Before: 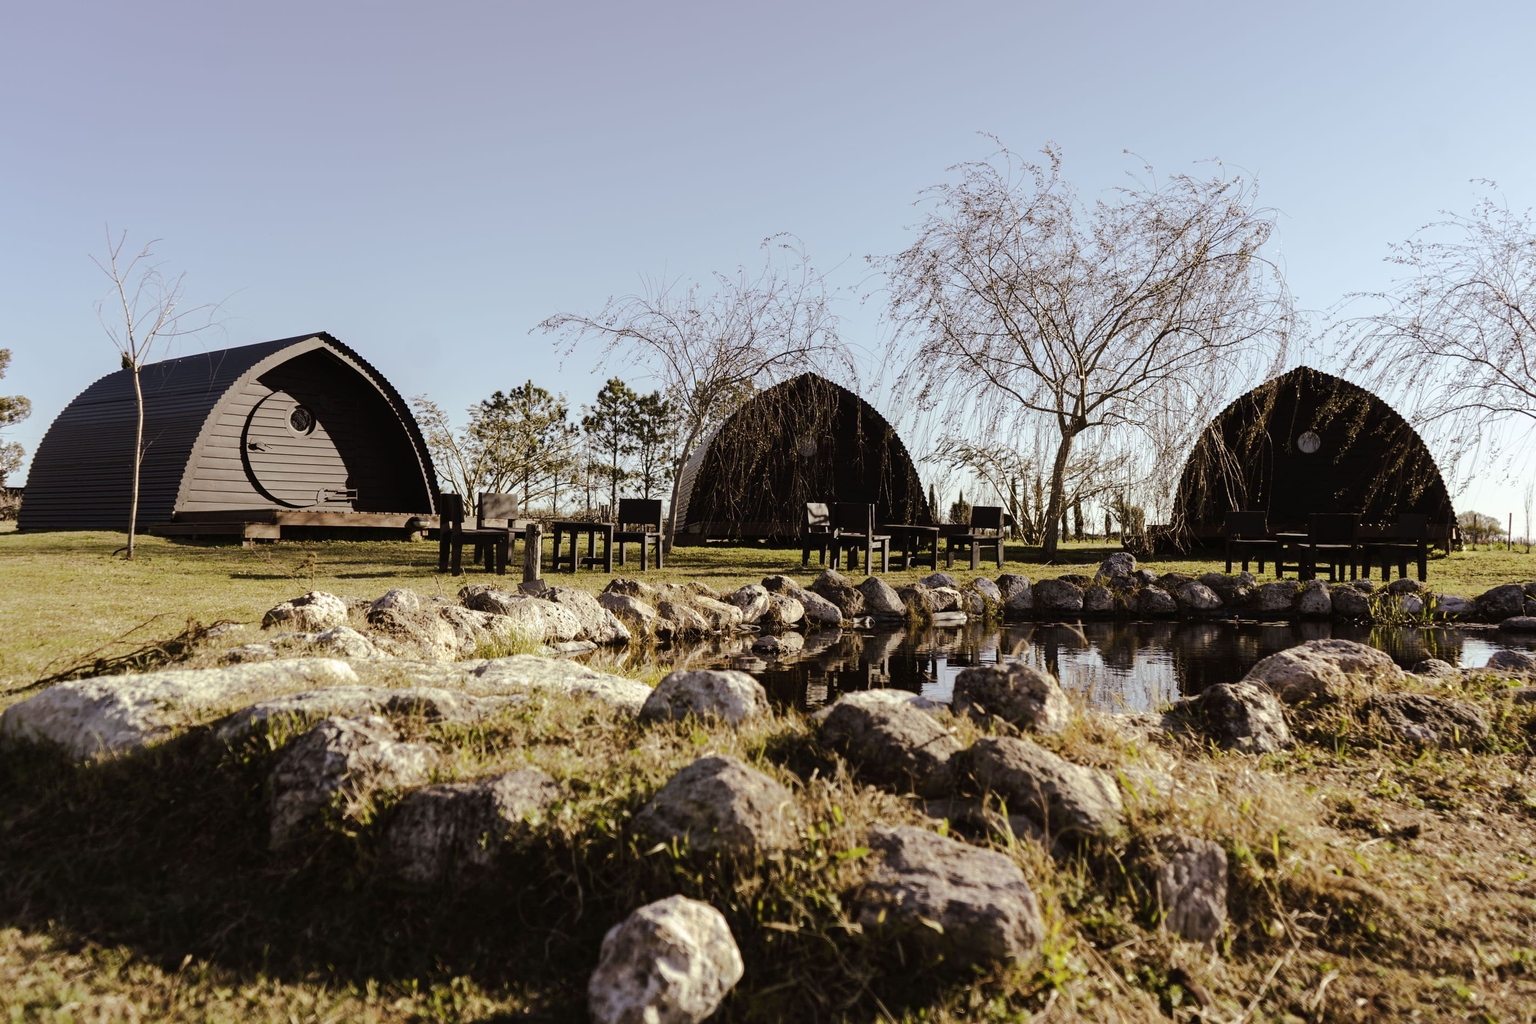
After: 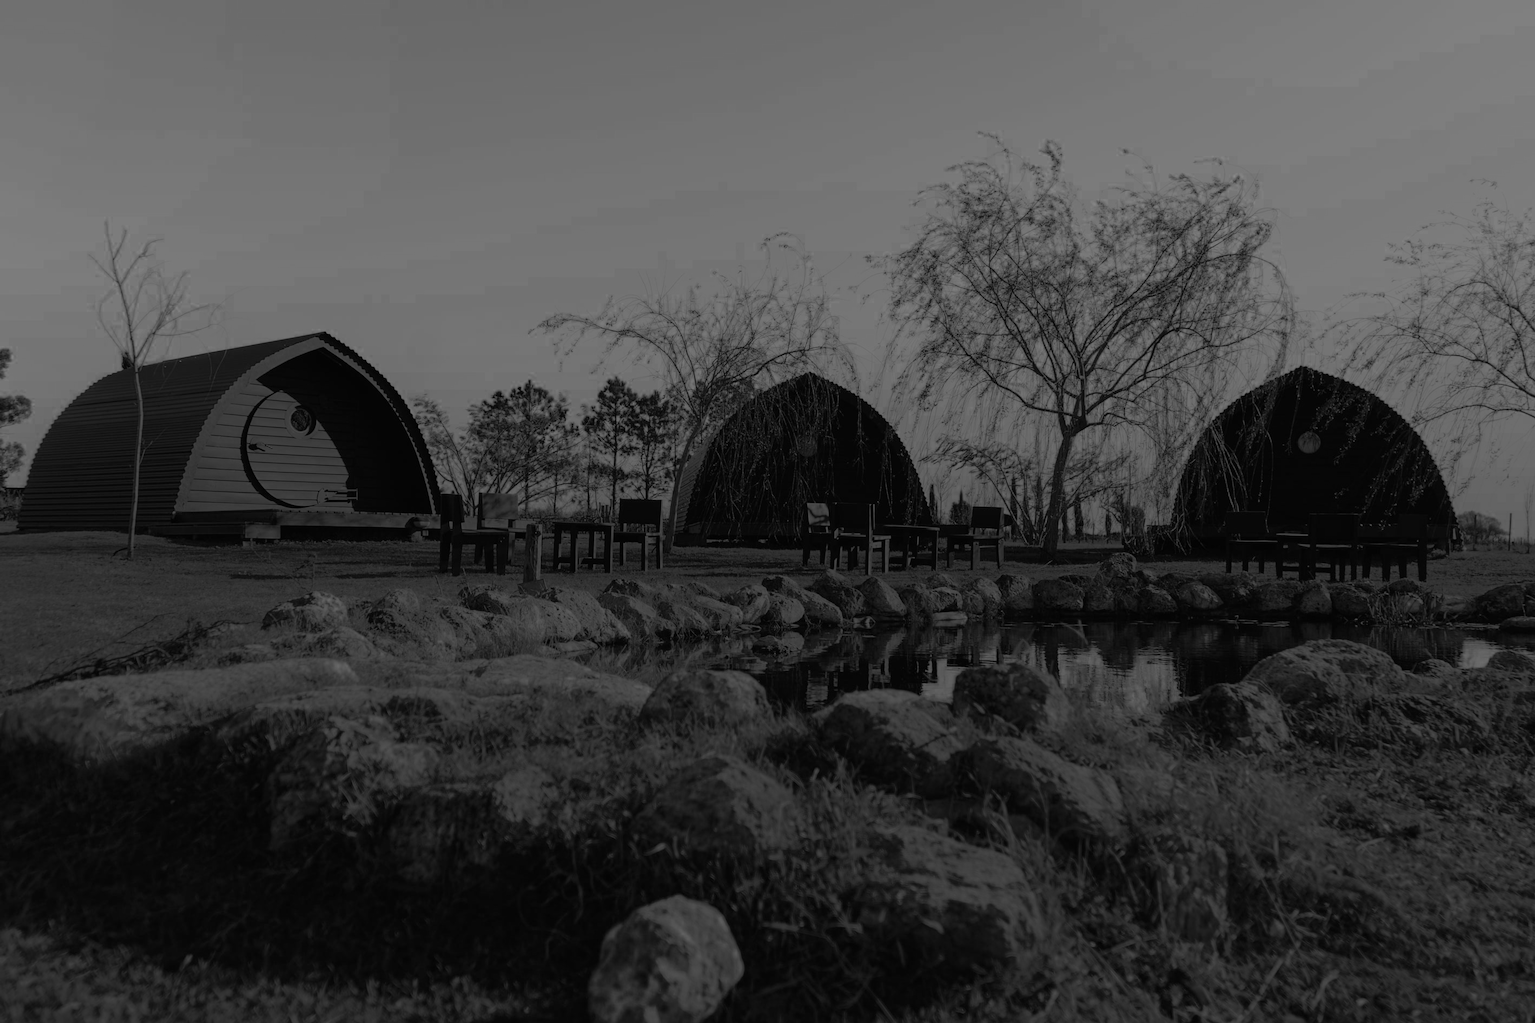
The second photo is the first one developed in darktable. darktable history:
contrast brightness saturation: contrast 0.104, brightness 0.032, saturation 0.086
color correction: highlights a* 10.77, highlights b* 30.51, shadows a* 2.77, shadows b* 18.07, saturation 1.73
color zones: curves: ch0 [(0.287, 0.048) (0.493, 0.484) (0.737, 0.816)]; ch1 [(0, 0) (0.143, 0) (0.286, 0) (0.429, 0) (0.571, 0) (0.714, 0) (0.857, 0)]
